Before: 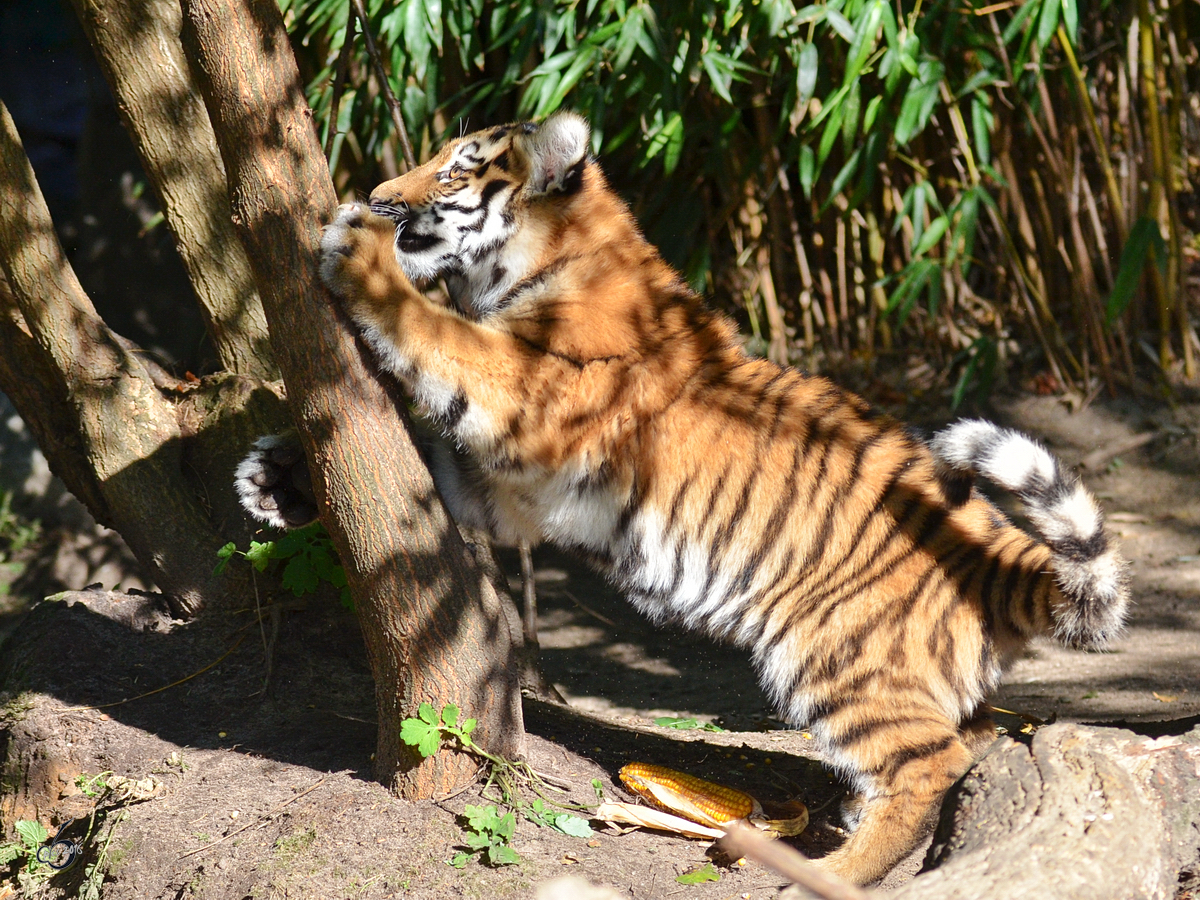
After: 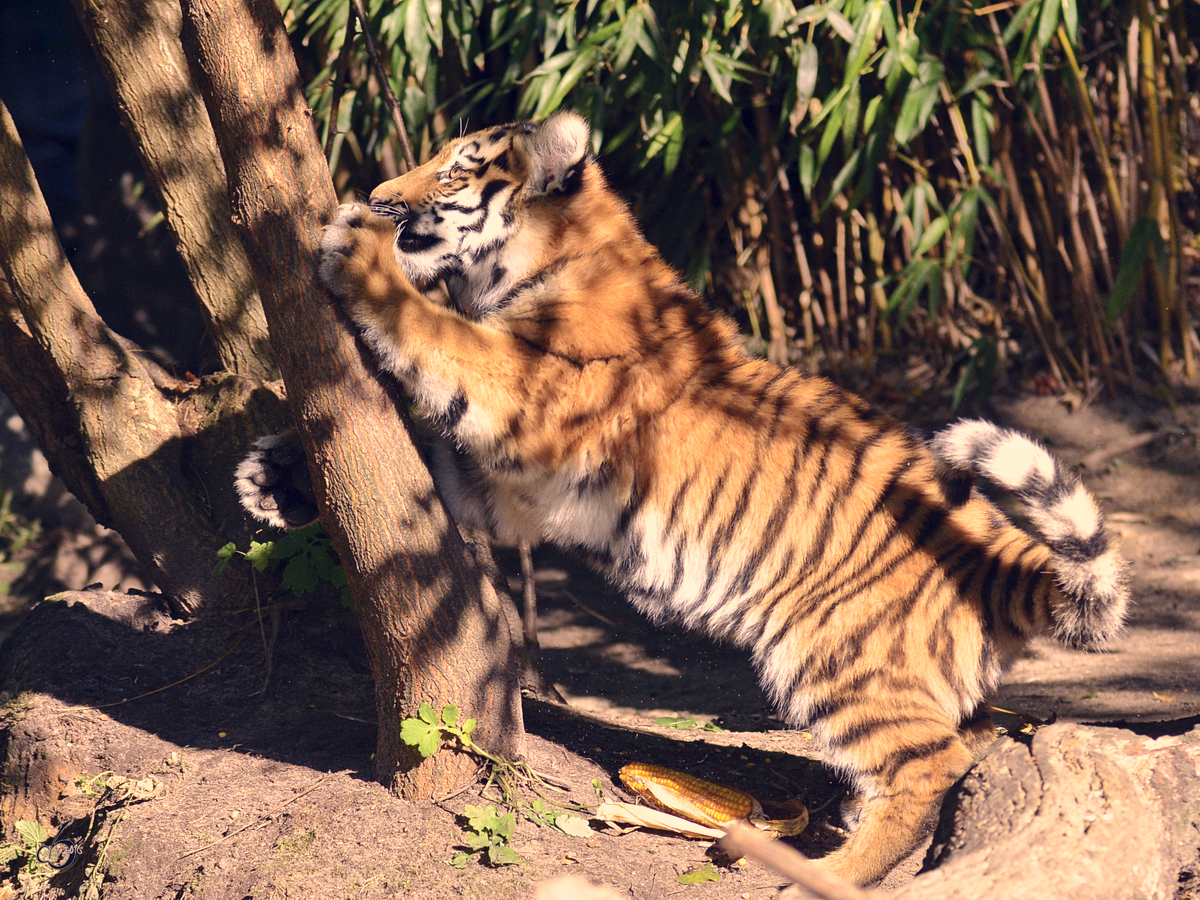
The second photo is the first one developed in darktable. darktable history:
color correction: highlights a* 19.96, highlights b* 27.78, shadows a* 3.45, shadows b* -17.59, saturation 0.754
base curve: preserve colors none
